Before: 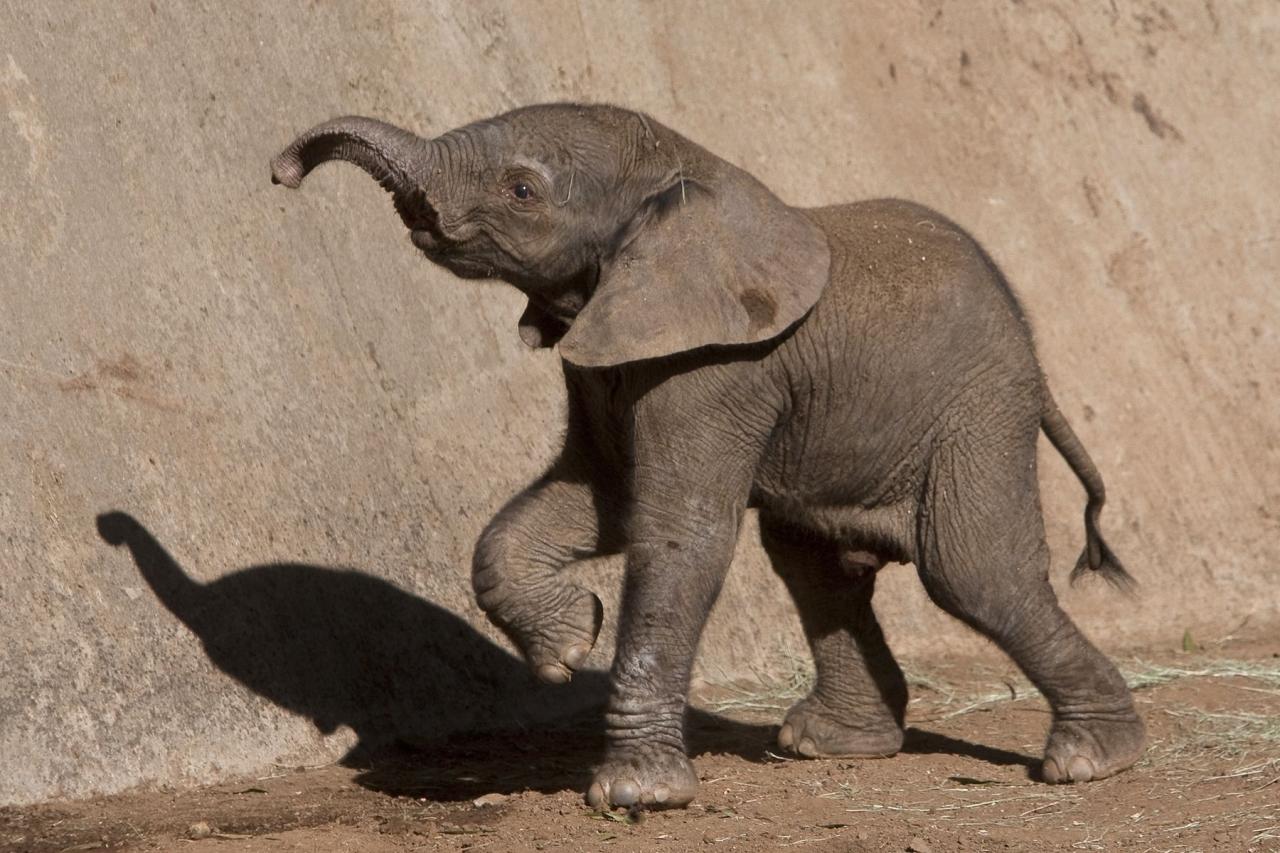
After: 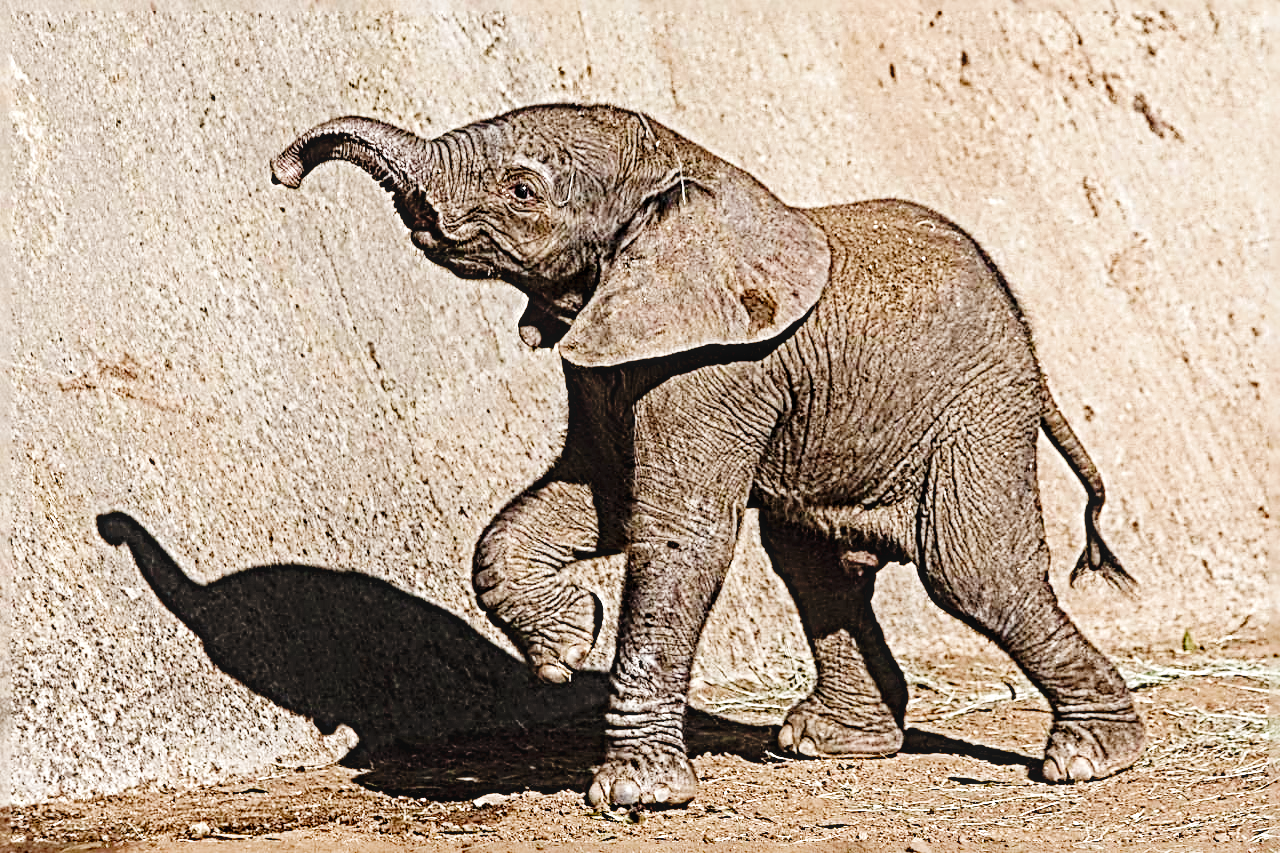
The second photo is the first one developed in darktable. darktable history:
exposure: exposure 0.996 EV, compensate highlight preservation false
haze removal: strength 0.282, distance 0.245, compatibility mode true, adaptive false
local contrast: on, module defaults
sharpen: radius 4.024, amount 1.999
tone curve: curves: ch0 [(0, 0.006) (0.184, 0.117) (0.405, 0.46) (0.456, 0.528) (0.634, 0.728) (0.877, 0.89) (0.984, 0.935)]; ch1 [(0, 0) (0.443, 0.43) (0.492, 0.489) (0.566, 0.579) (0.595, 0.625) (0.608, 0.667) (0.65, 0.729) (1, 1)]; ch2 [(0, 0) (0.33, 0.301) (0.421, 0.443) (0.447, 0.489) (0.492, 0.498) (0.537, 0.583) (0.586, 0.591) (0.663, 0.686) (1, 1)], preserve colors none
